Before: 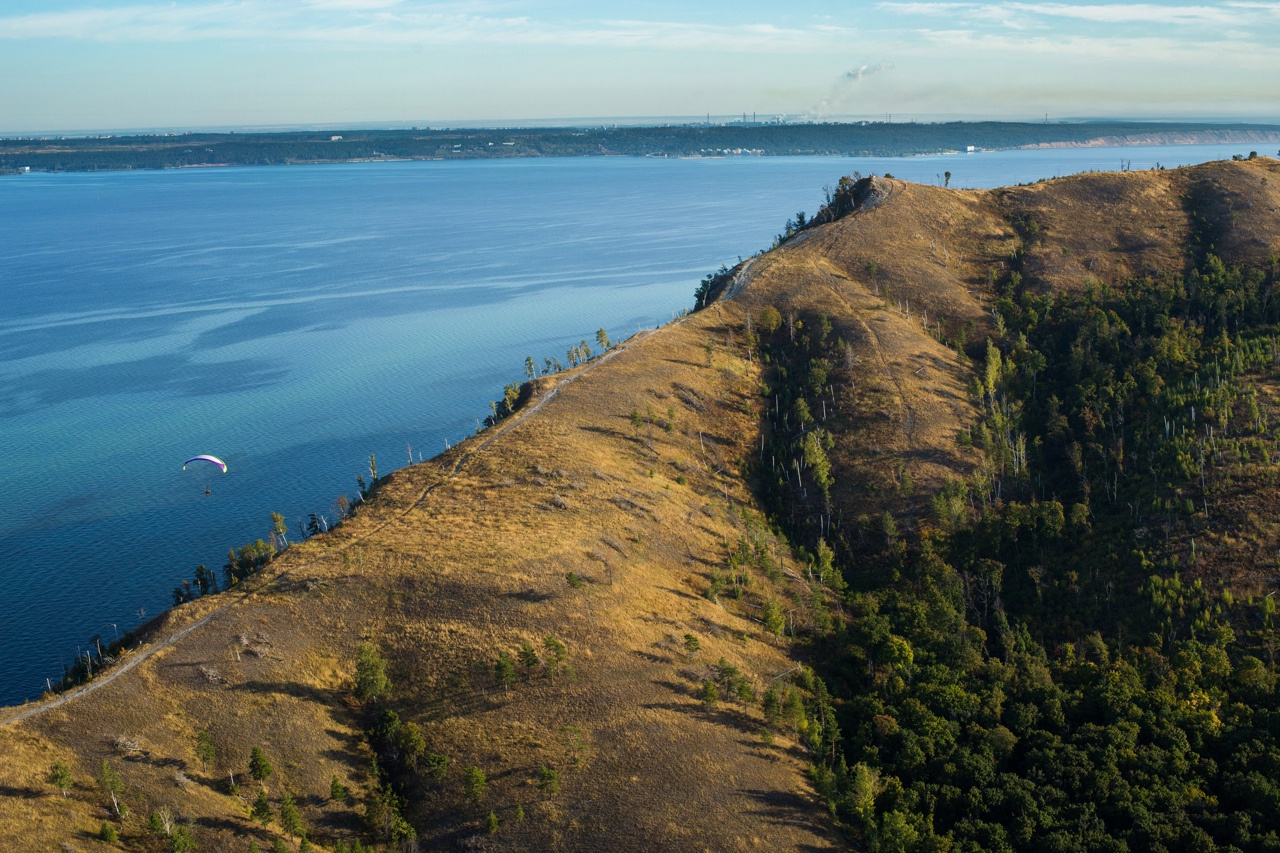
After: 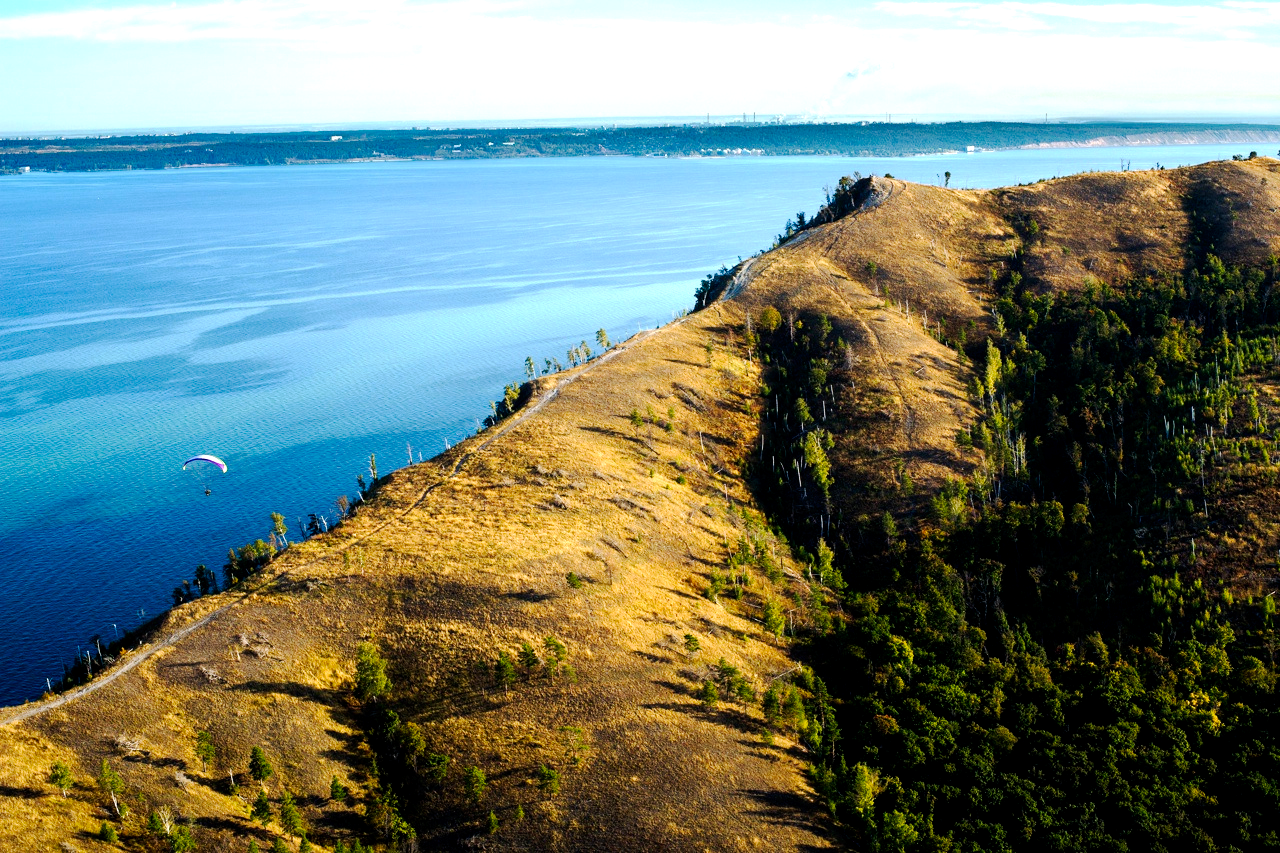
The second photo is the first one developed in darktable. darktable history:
exposure: black level correction 0.008, exposure 0.984 EV, compensate exposure bias true, compensate highlight preservation false
tone curve: curves: ch0 [(0, 0) (0.003, 0.007) (0.011, 0.008) (0.025, 0.007) (0.044, 0.009) (0.069, 0.012) (0.1, 0.02) (0.136, 0.035) (0.177, 0.06) (0.224, 0.104) (0.277, 0.16) (0.335, 0.228) (0.399, 0.308) (0.468, 0.418) (0.543, 0.525) (0.623, 0.635) (0.709, 0.723) (0.801, 0.802) (0.898, 0.889) (1, 1)], preserve colors none
